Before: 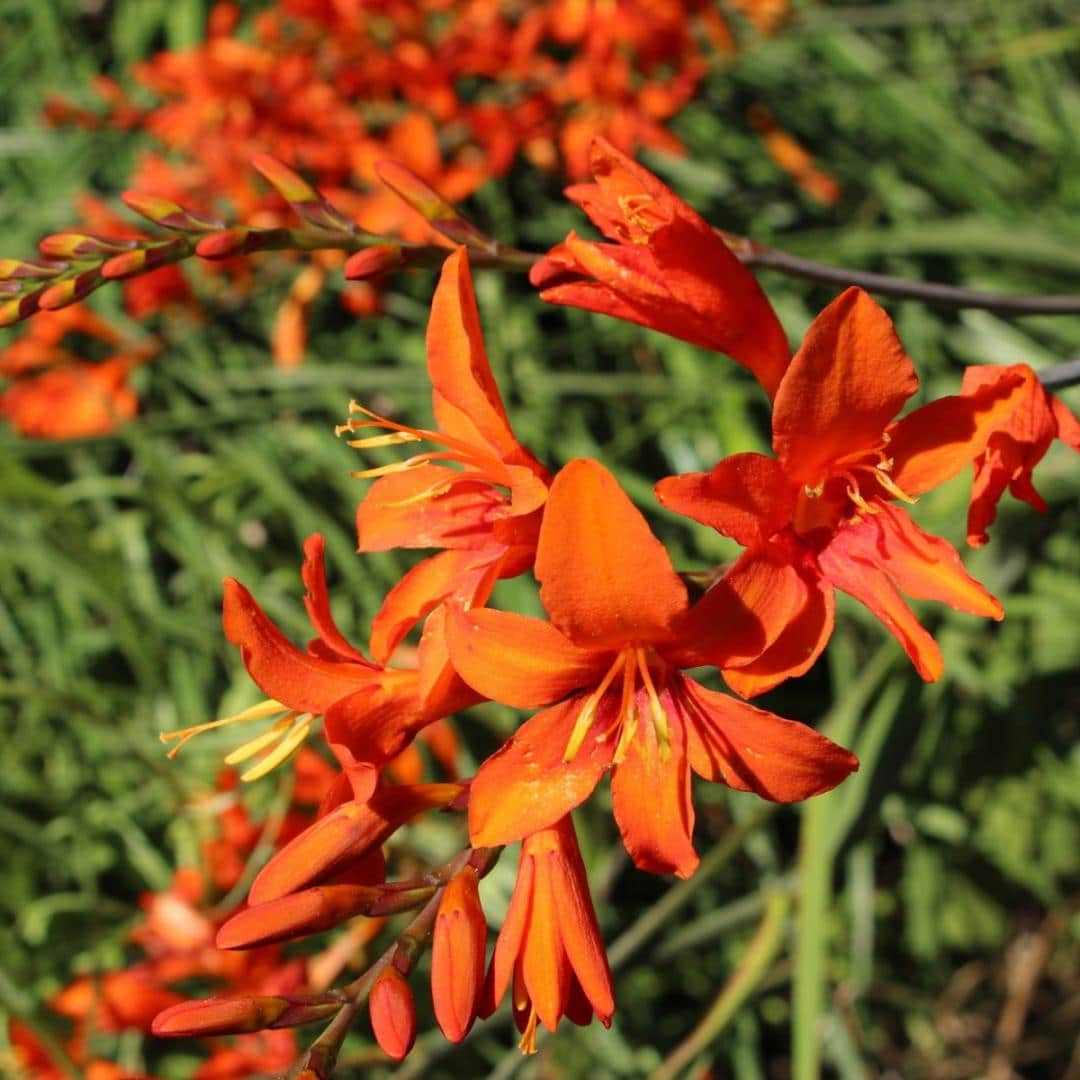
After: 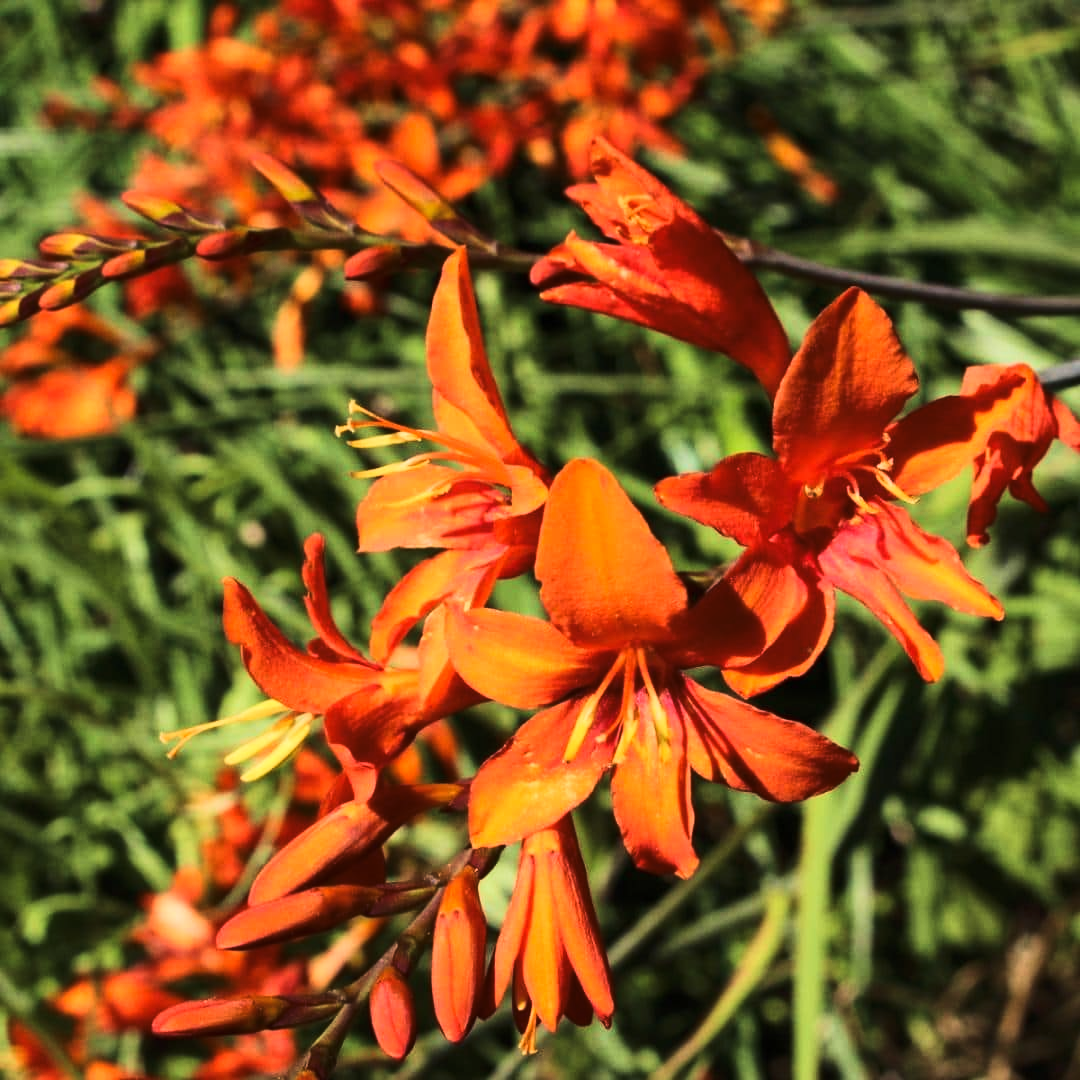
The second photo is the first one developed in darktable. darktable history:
tone curve: curves: ch0 [(0, 0) (0.288, 0.201) (0.683, 0.793) (1, 1)], color space Lab, linked channels, preserve colors none
velvia: on, module defaults
